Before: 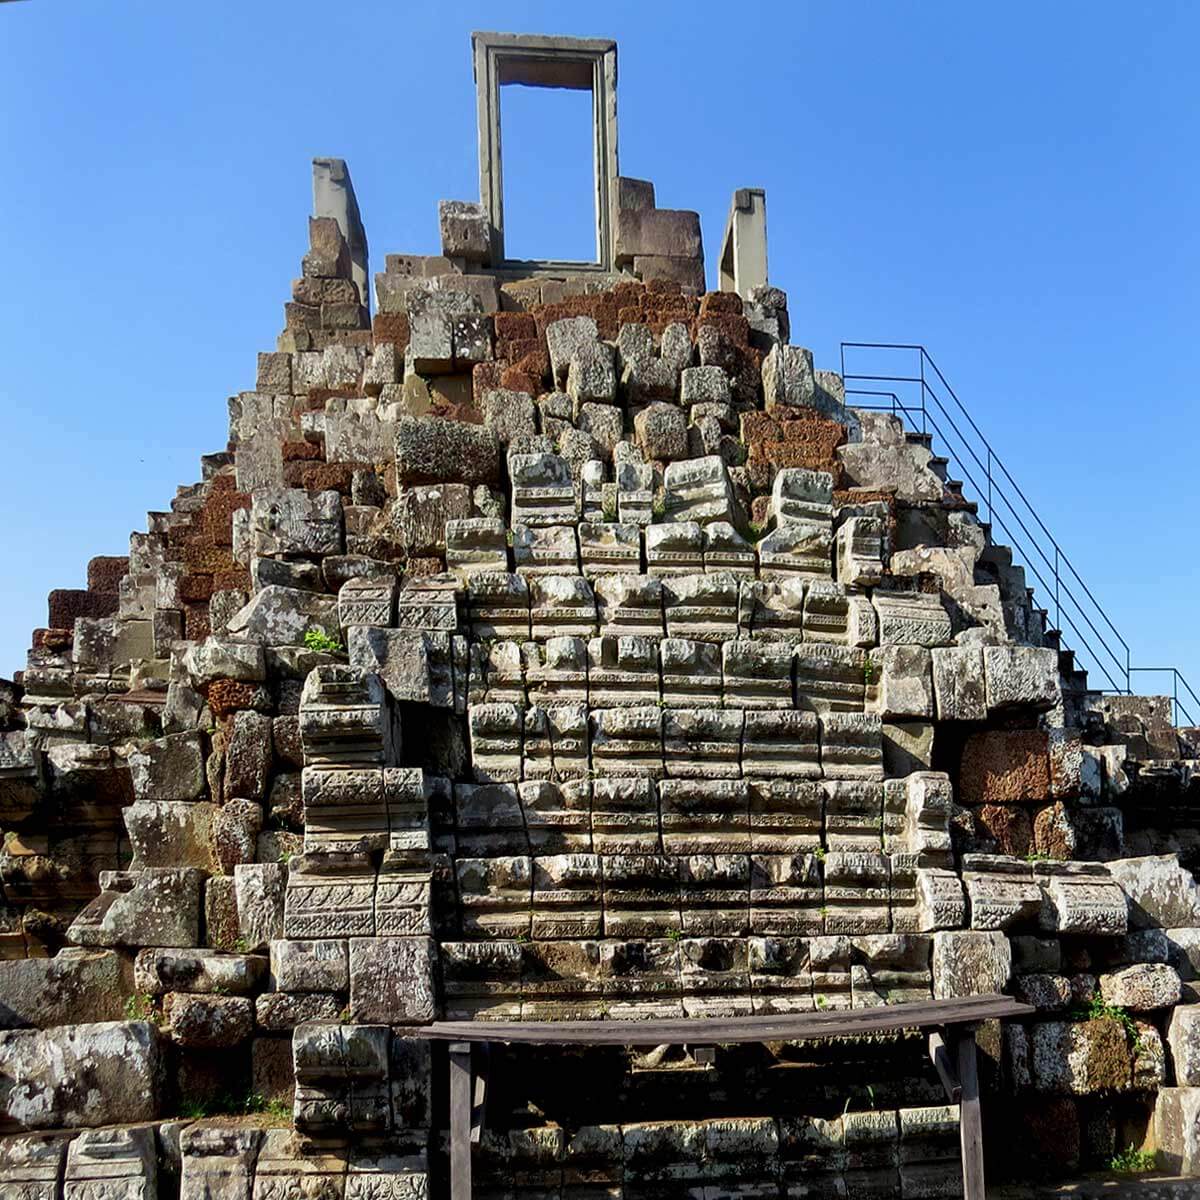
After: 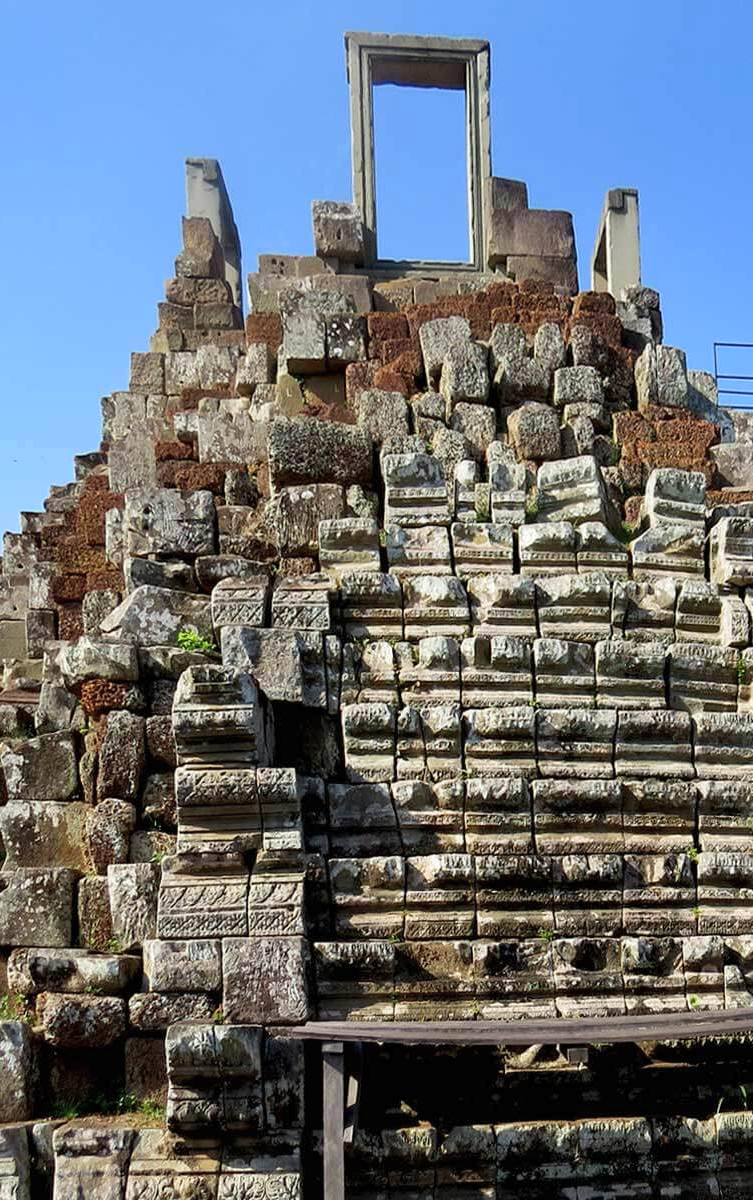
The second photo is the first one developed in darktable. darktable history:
contrast brightness saturation: contrast 0.05, brightness 0.06, saturation 0.01
crop: left 10.644%, right 26.528%
